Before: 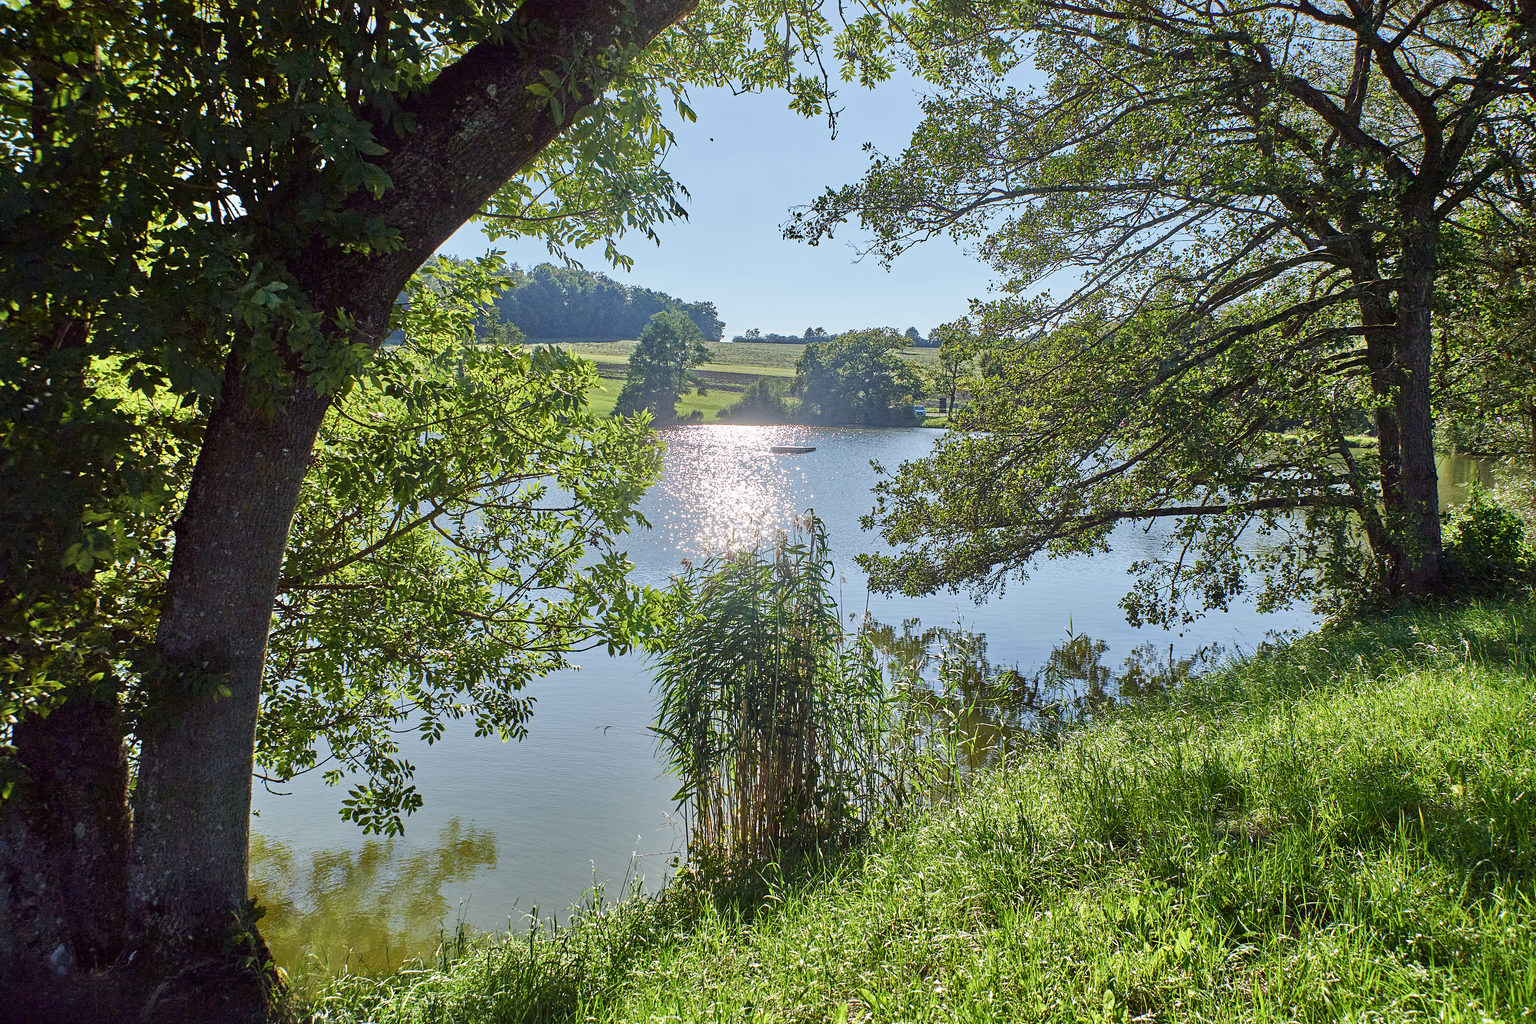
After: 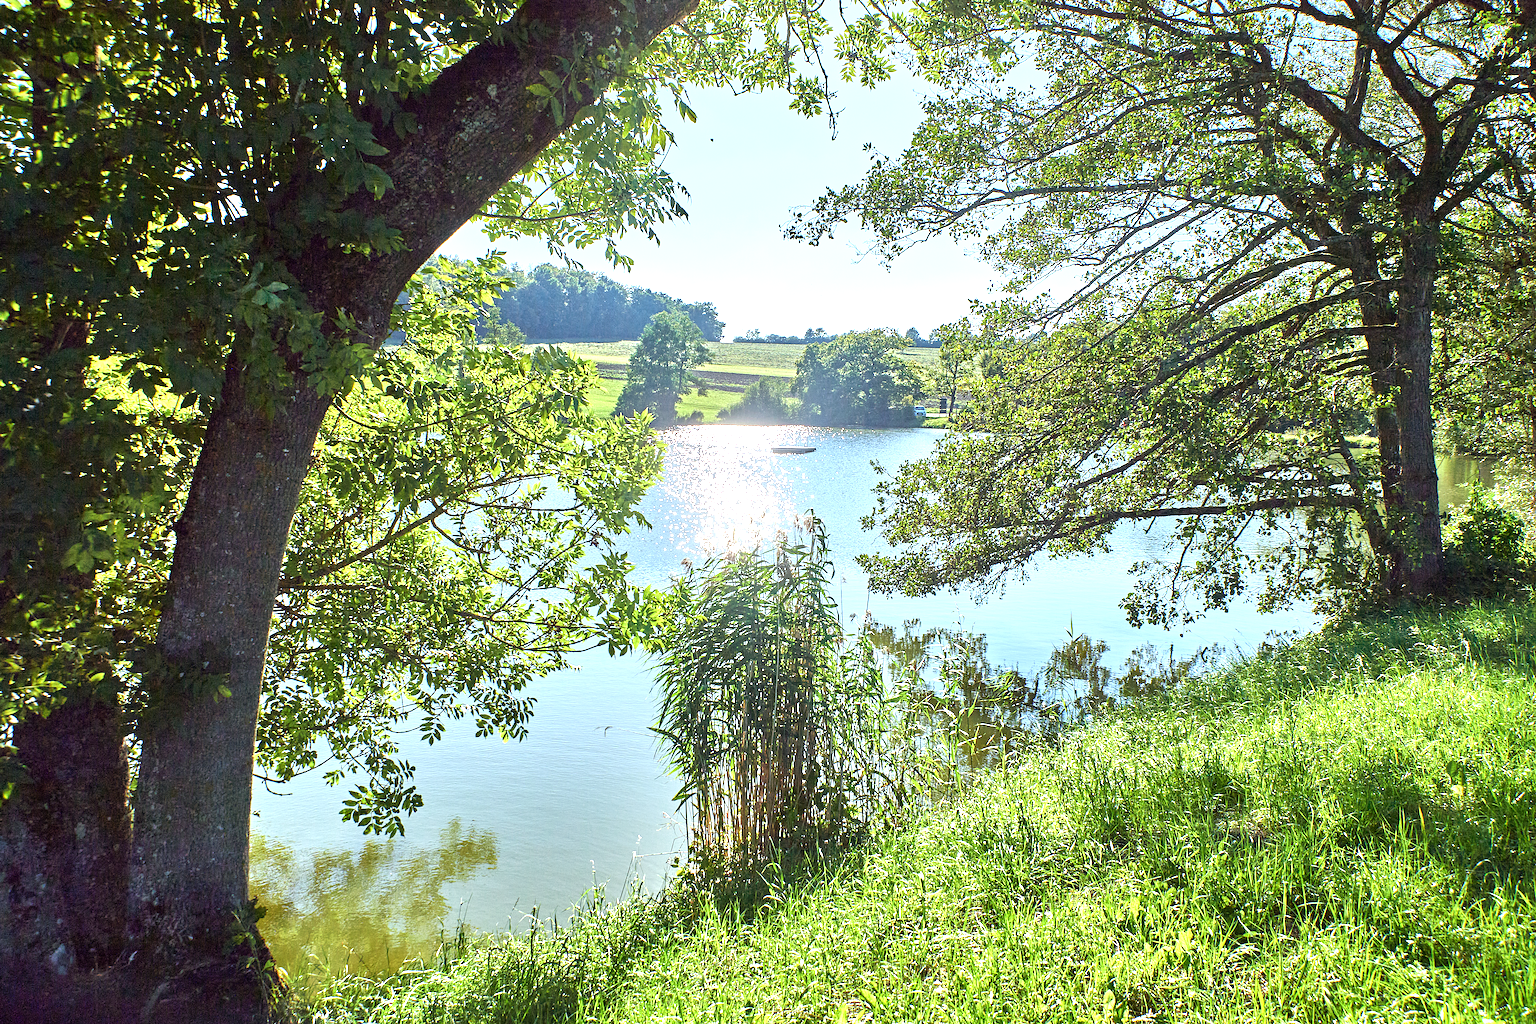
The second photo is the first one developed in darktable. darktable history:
color balance: mode lift, gamma, gain (sRGB)
base curve: curves: ch0 [(0, 0) (0.472, 0.455) (1, 1)], preserve colors none
color calibration: illuminant Planckian (black body), x 0.351, y 0.352, temperature 4794.27 K
exposure: exposure 1.061 EV, compensate highlight preservation false
